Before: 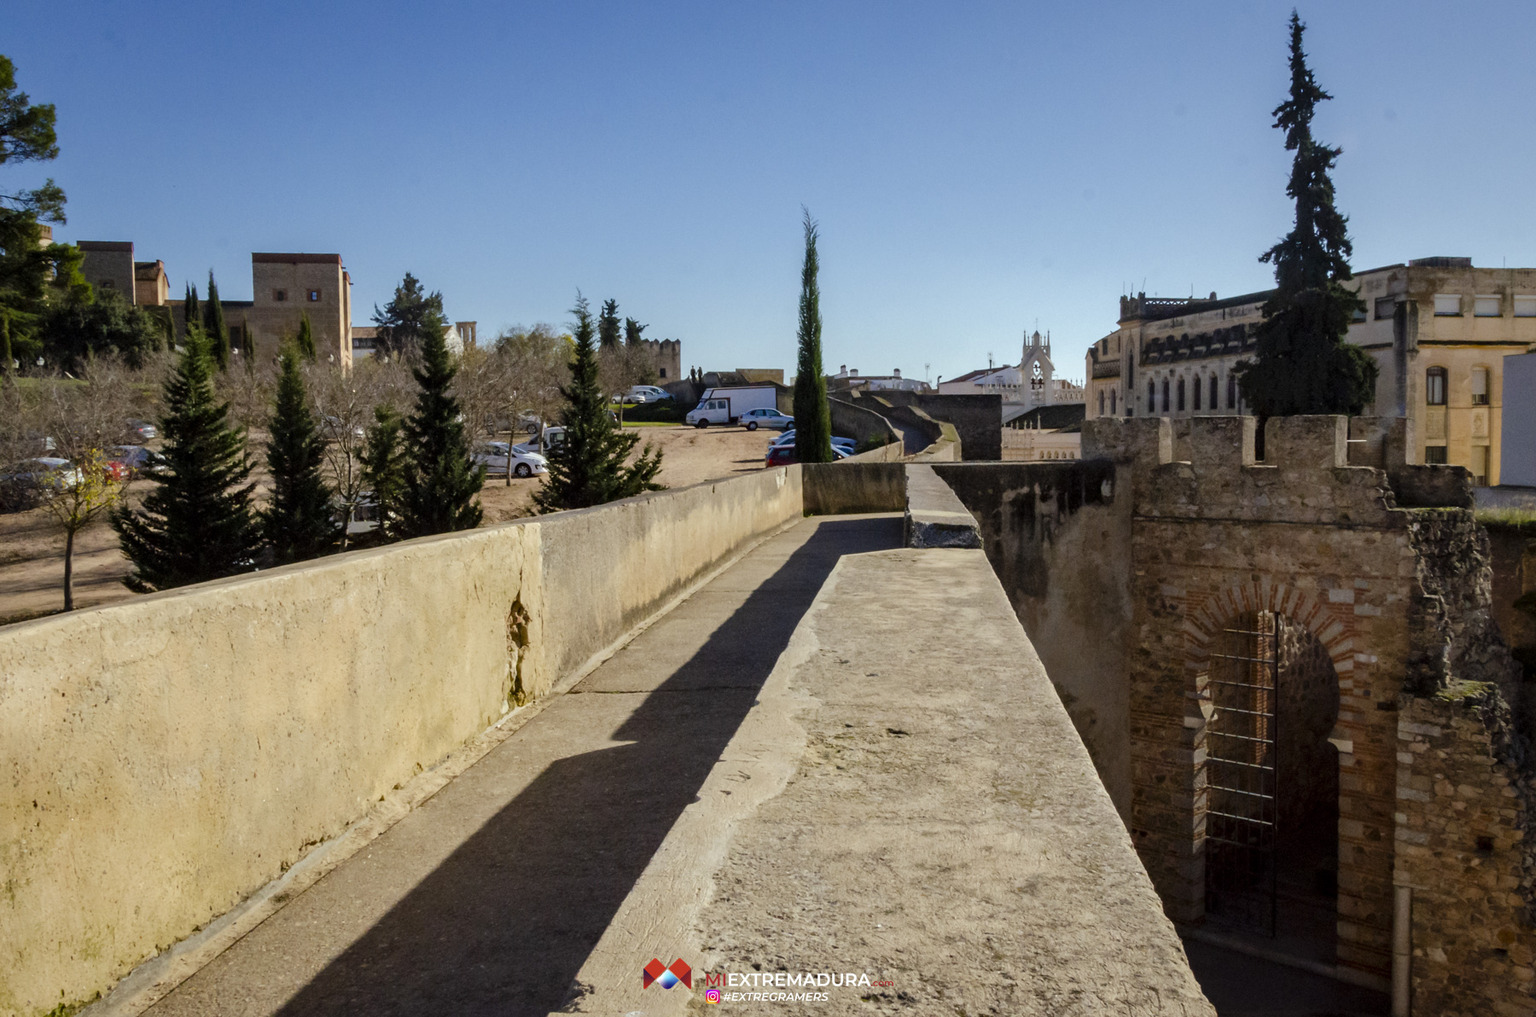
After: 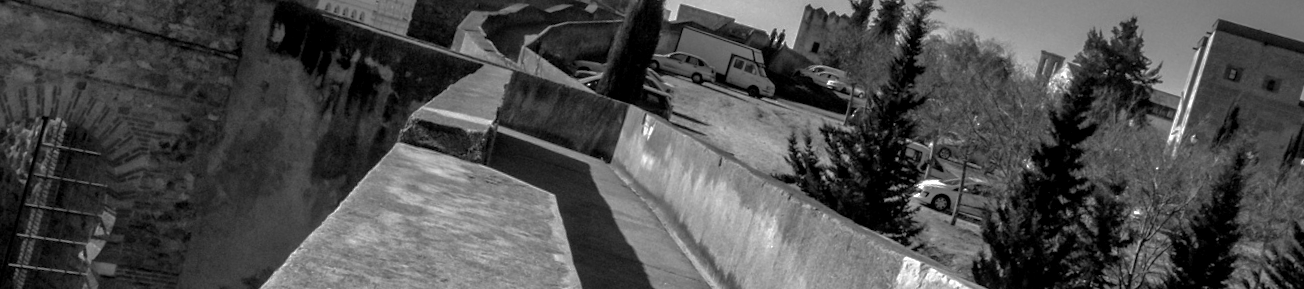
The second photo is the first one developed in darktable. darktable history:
exposure: exposure 0.6 EV, compensate highlight preservation false
monochrome: a -74.22, b 78.2
base curve: curves: ch0 [(0, 0) (0.826, 0.587) (1, 1)]
local contrast: on, module defaults
crop and rotate: angle 16.12°, top 30.835%, bottom 35.653%
white balance: red 0.967, blue 1.119, emerald 0.756
color balance rgb: linear chroma grading › global chroma 15%, perceptual saturation grading › global saturation 30%
